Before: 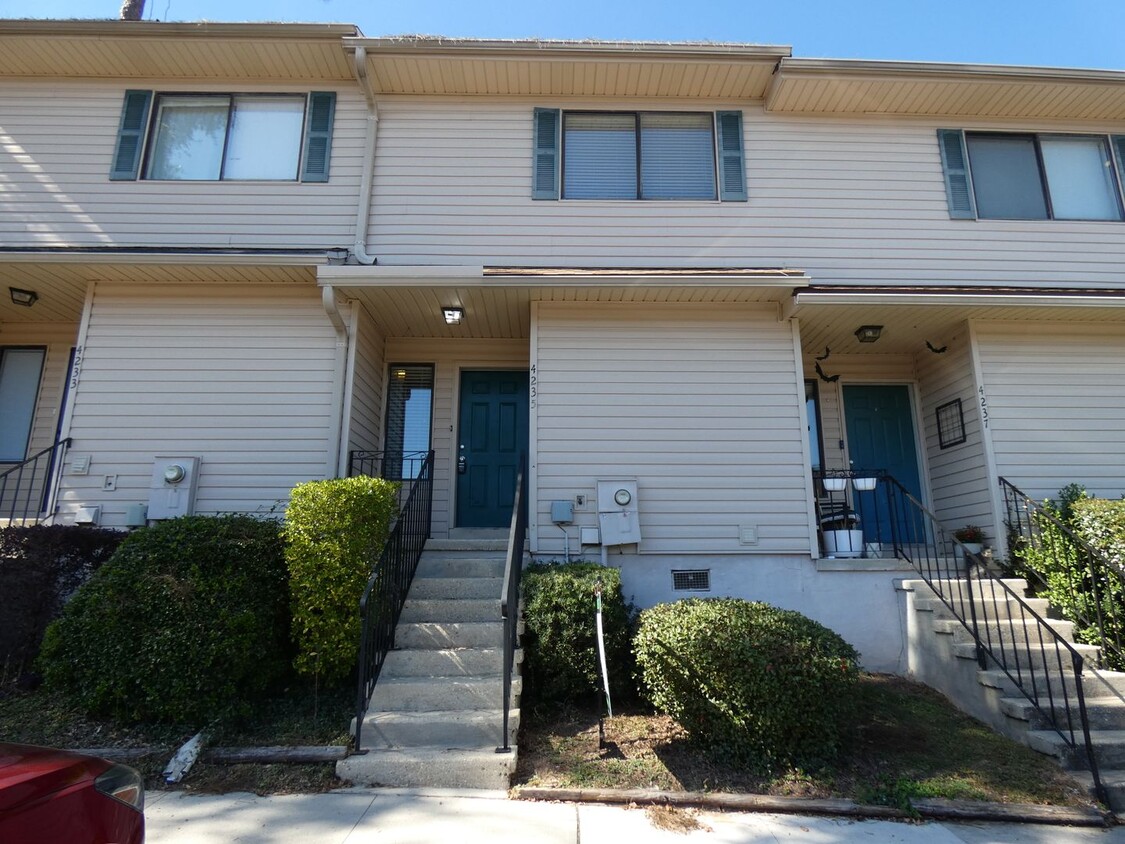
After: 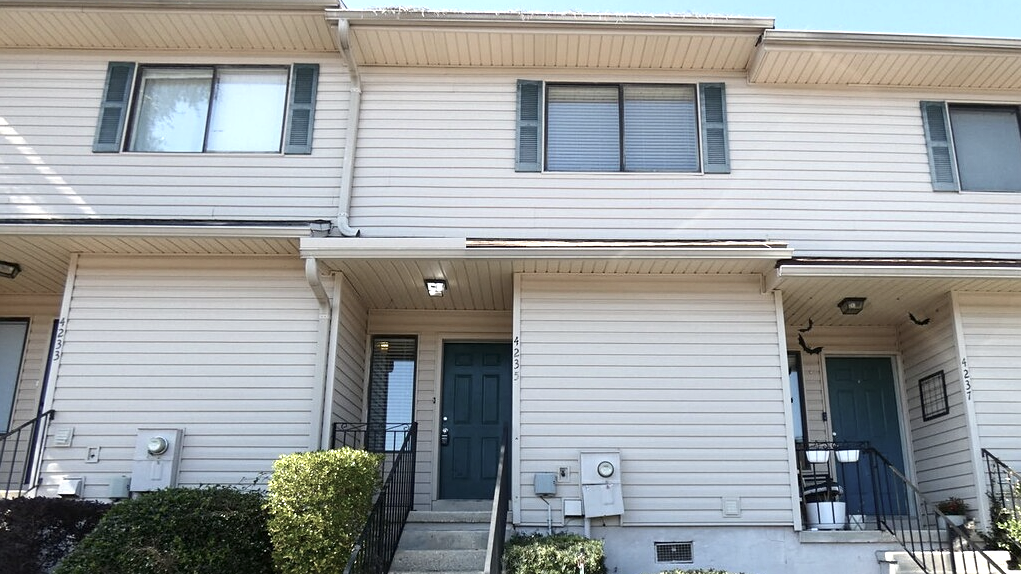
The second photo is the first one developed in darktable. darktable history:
exposure: exposure 0.82 EV, compensate exposure bias true, compensate highlight preservation false
contrast brightness saturation: contrast 0.097, saturation -0.354
crop: left 1.557%, top 3.421%, right 7.646%, bottom 28.491%
sharpen: amount 0.202
